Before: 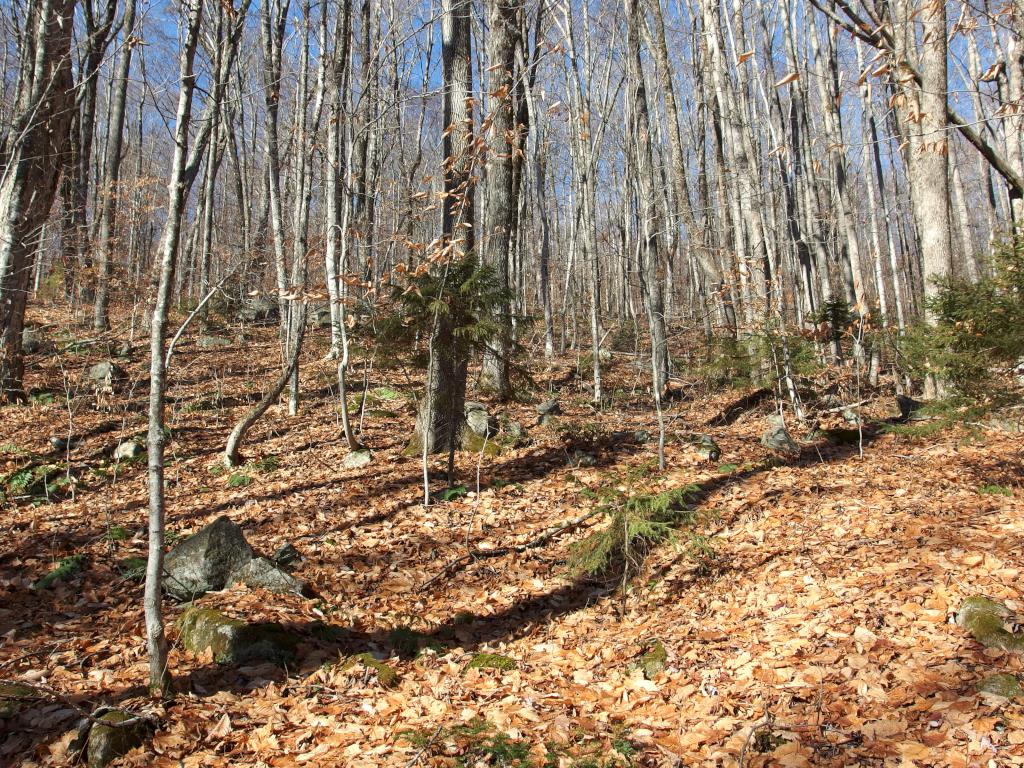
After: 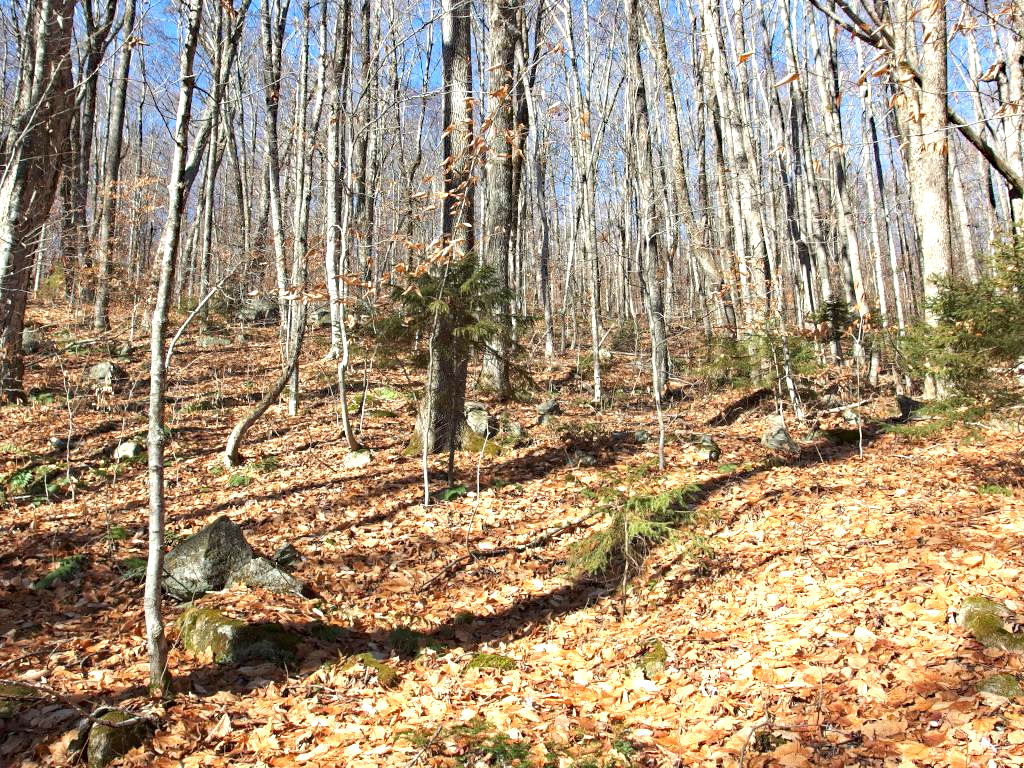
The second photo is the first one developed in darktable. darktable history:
exposure: black level correction 0, exposure 0.693 EV, compensate exposure bias true, compensate highlight preservation false
haze removal: strength 0.295, distance 0.253, compatibility mode true, adaptive false
